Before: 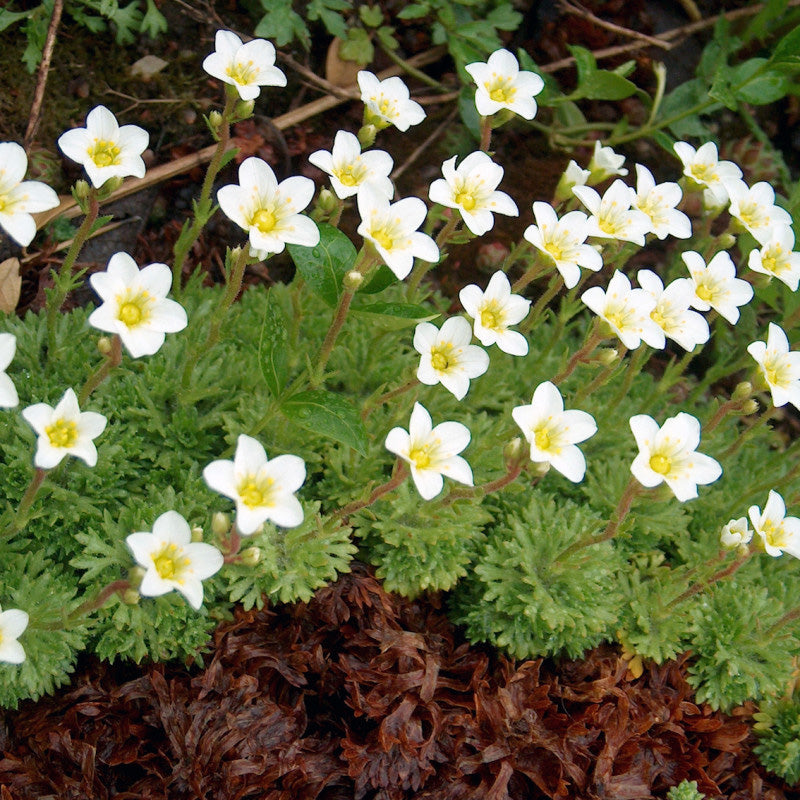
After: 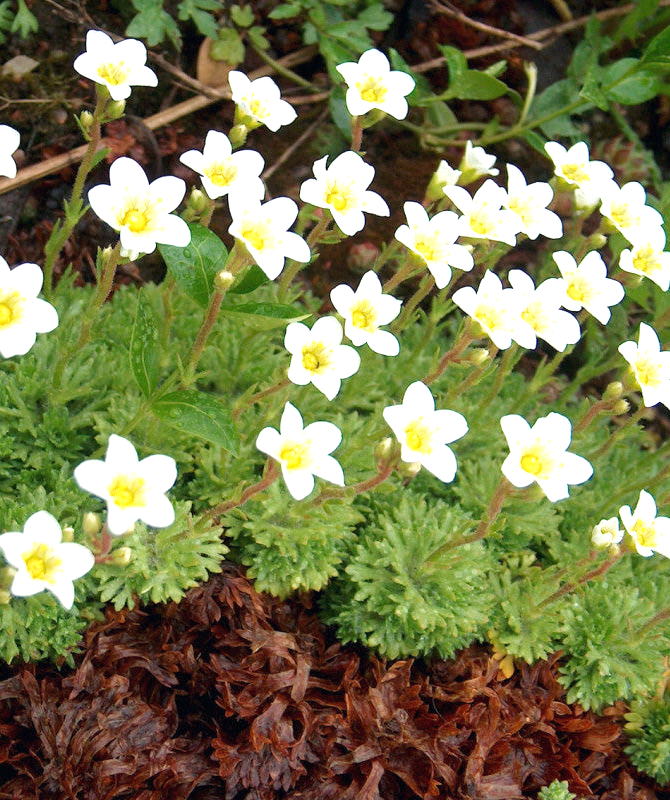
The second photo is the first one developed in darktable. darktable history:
crop: left 16.145%
exposure: black level correction 0, exposure 0.6 EV, compensate exposure bias true, compensate highlight preservation false
